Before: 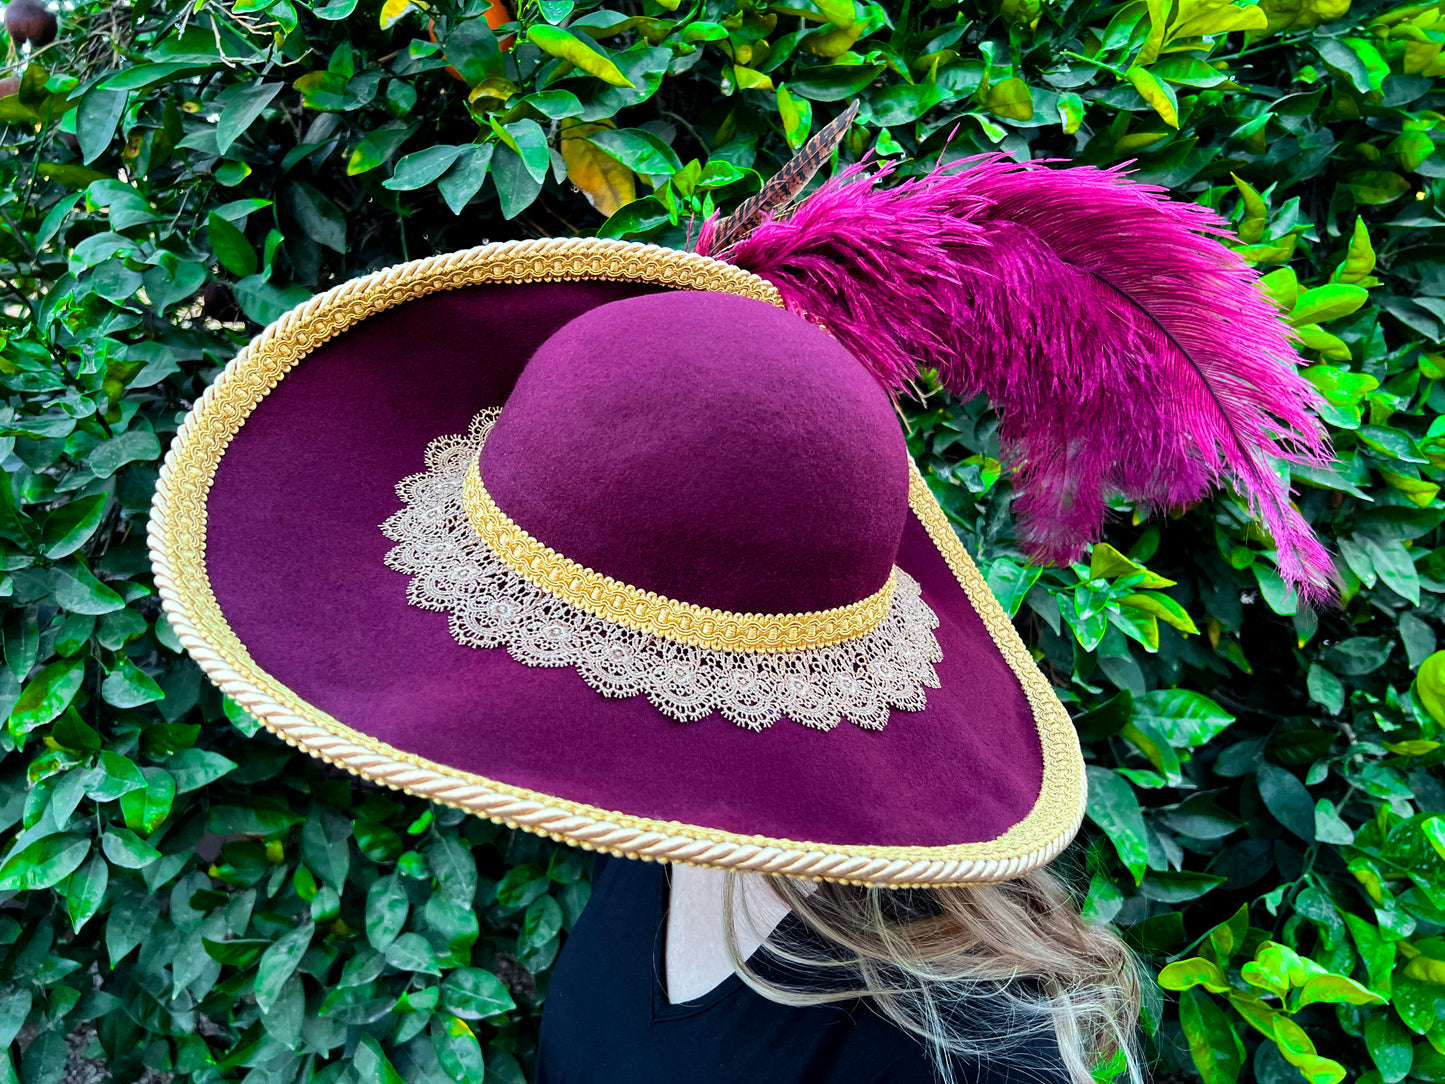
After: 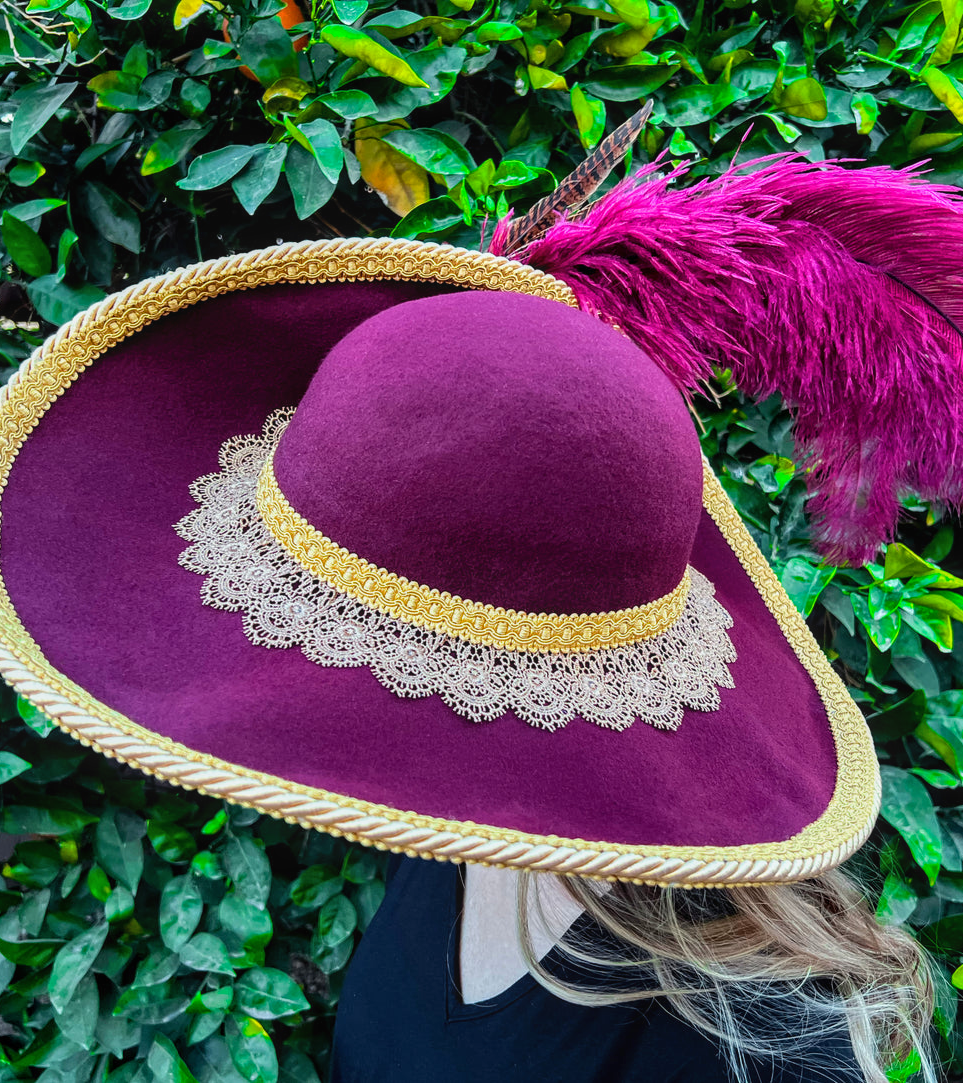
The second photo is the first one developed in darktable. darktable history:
crop and rotate: left 14.292%, right 19.041%
local contrast: detail 110%
